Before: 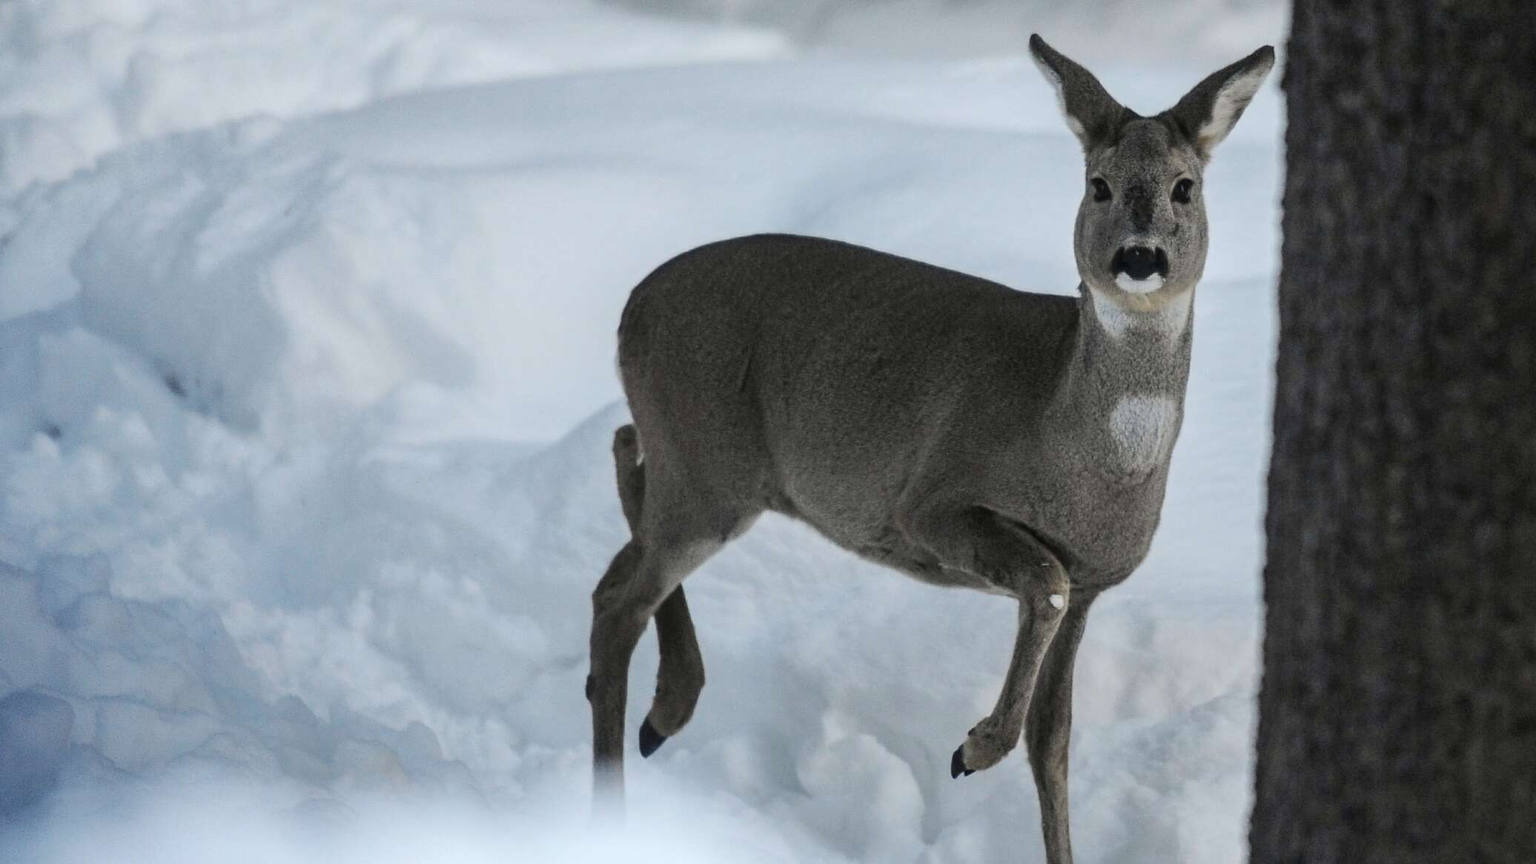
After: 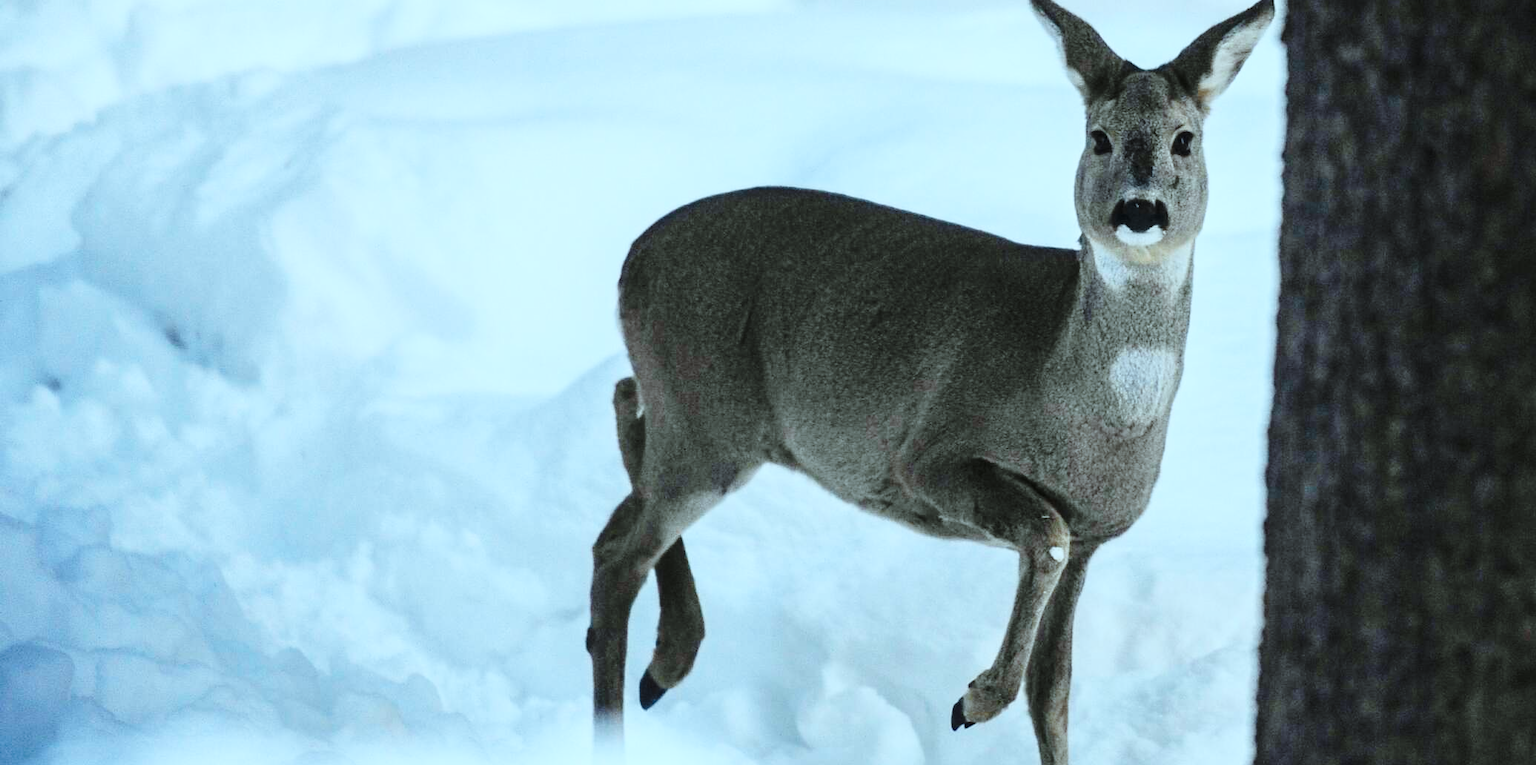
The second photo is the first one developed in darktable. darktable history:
color correction: highlights a* -9.94, highlights b* -10
crop and rotate: top 5.506%, bottom 5.808%
color balance rgb: perceptual saturation grading › global saturation 10.334%
base curve: curves: ch0 [(0, 0) (0.028, 0.03) (0.121, 0.232) (0.46, 0.748) (0.859, 0.968) (1, 1)], preserve colors none
